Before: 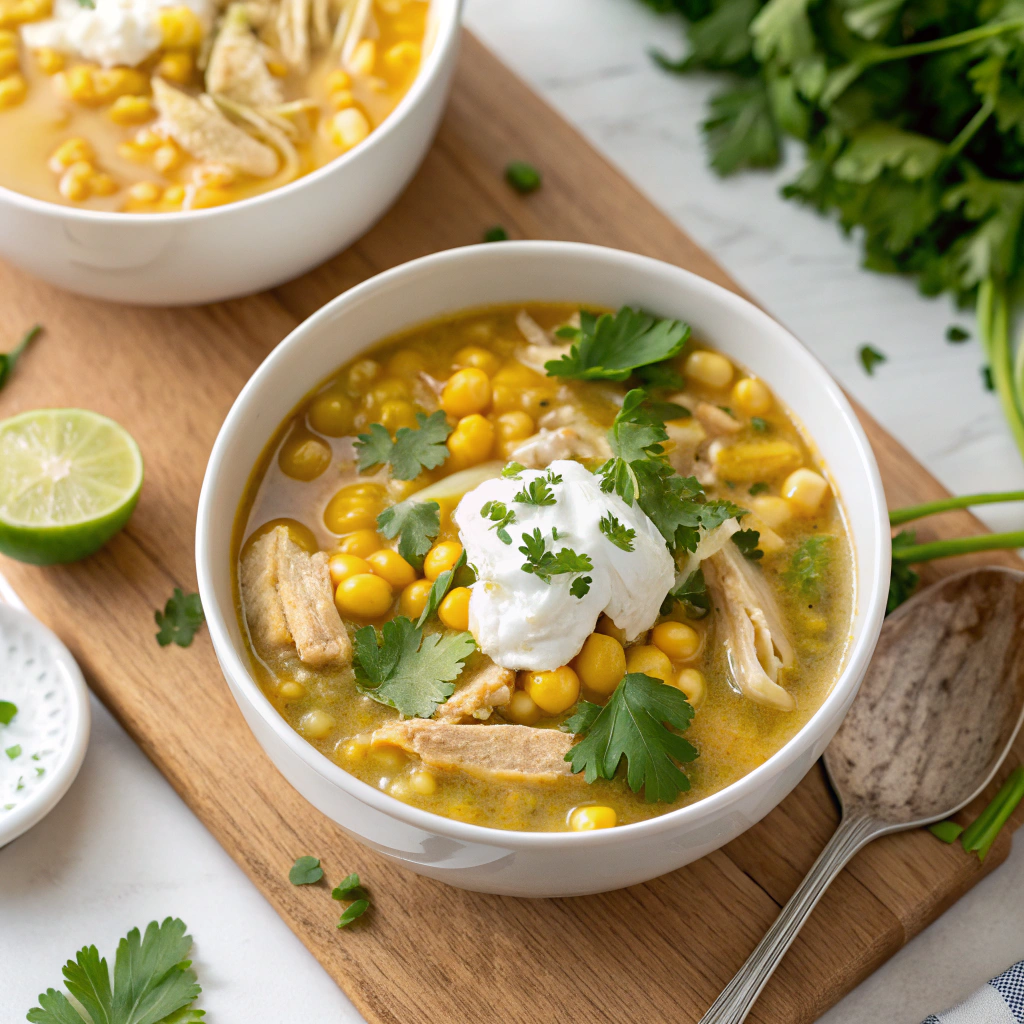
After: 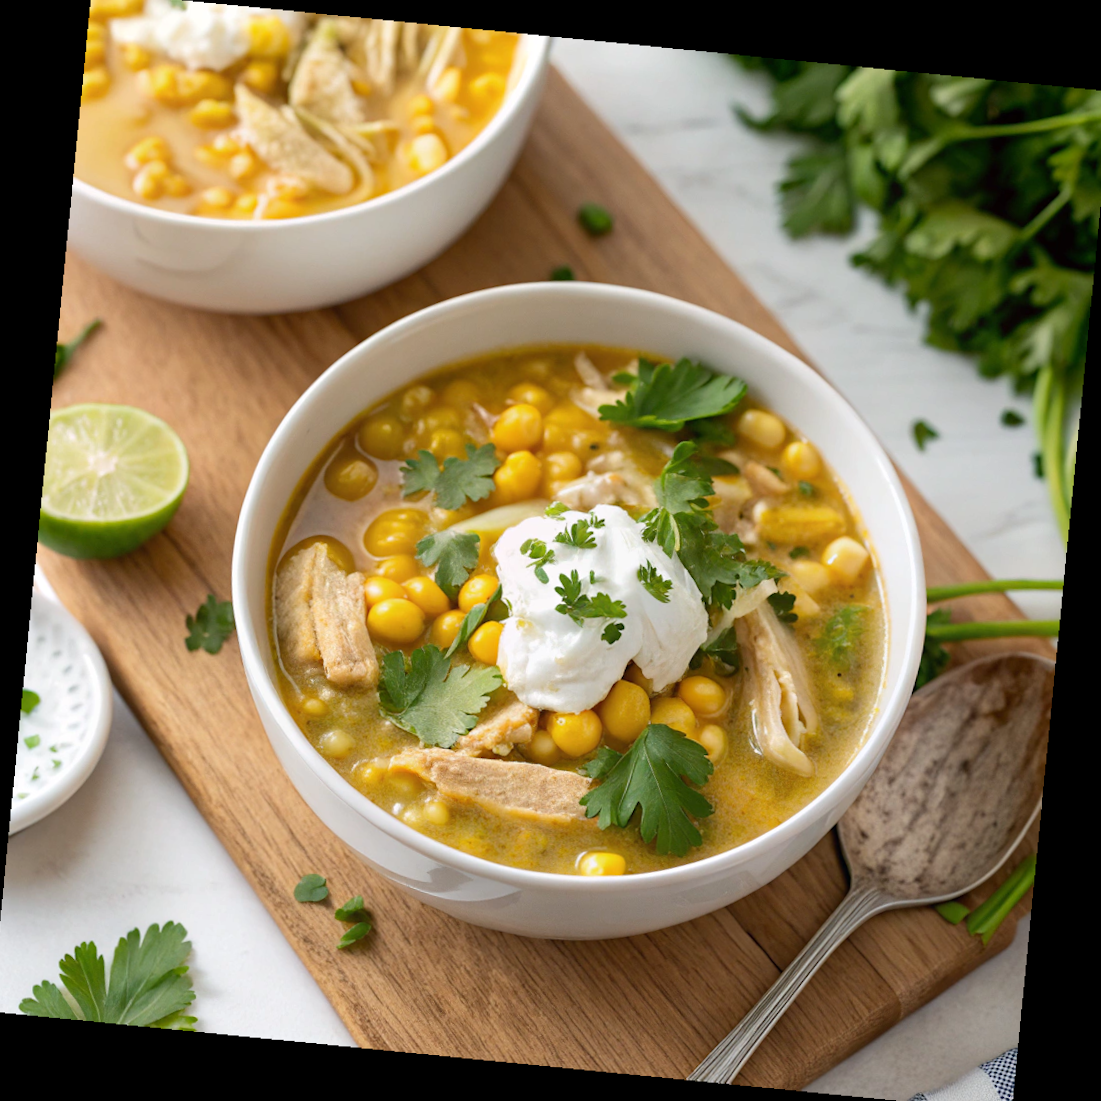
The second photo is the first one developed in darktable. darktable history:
rotate and perspective: rotation 5.12°, automatic cropping off
crop and rotate: angle -0.5°
